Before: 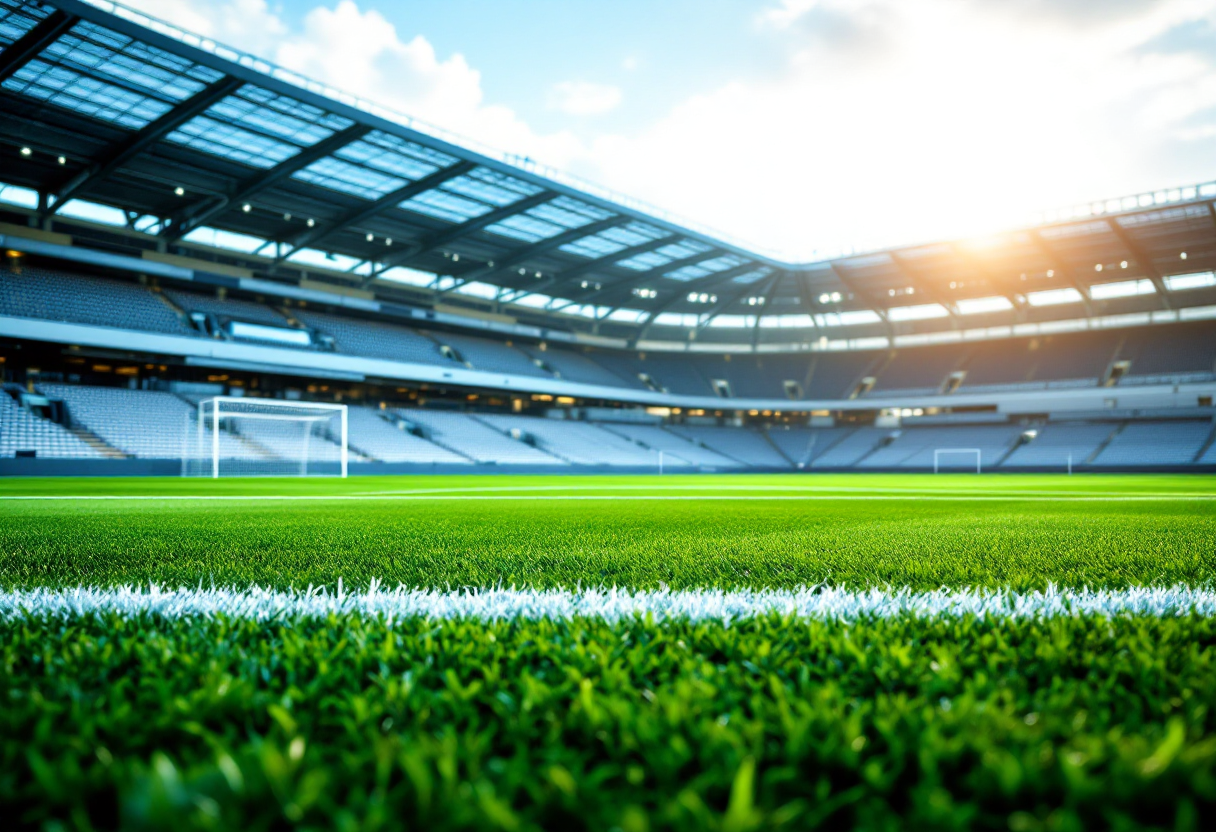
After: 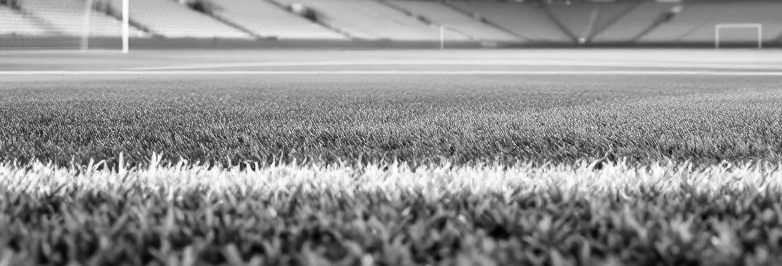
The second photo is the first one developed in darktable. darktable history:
crop: left 18.091%, top 51.13%, right 17.525%, bottom 16.85%
monochrome: on, module defaults
